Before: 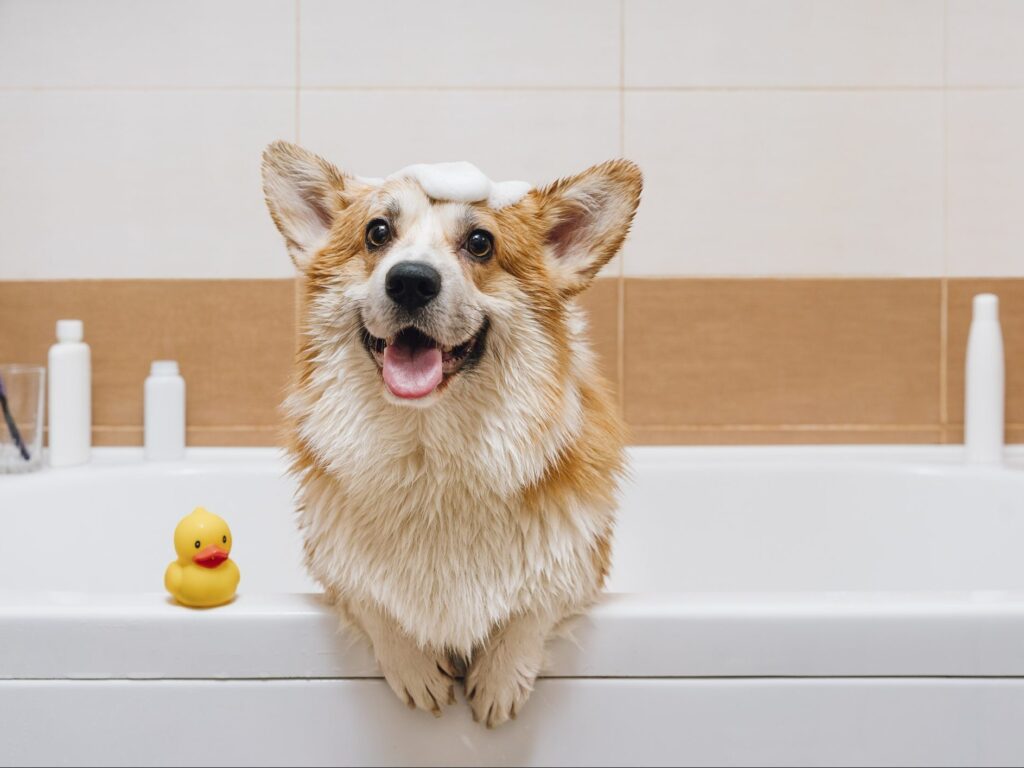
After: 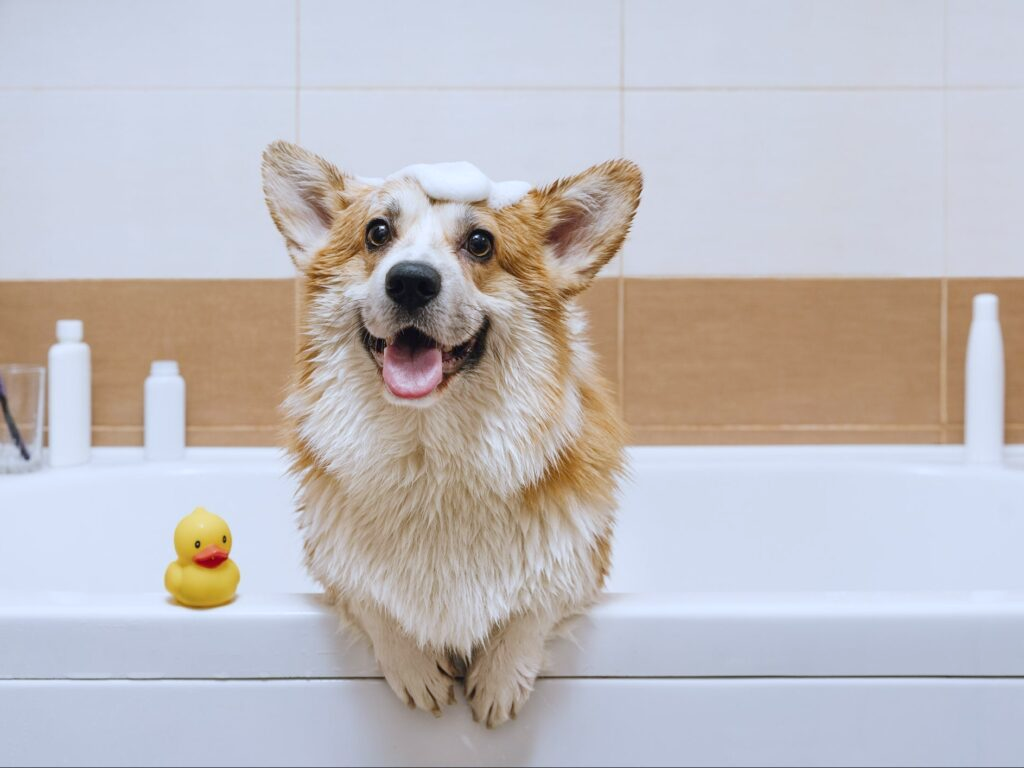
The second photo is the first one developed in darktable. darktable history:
exposure: compensate highlight preservation false
white balance: red 0.954, blue 1.079
